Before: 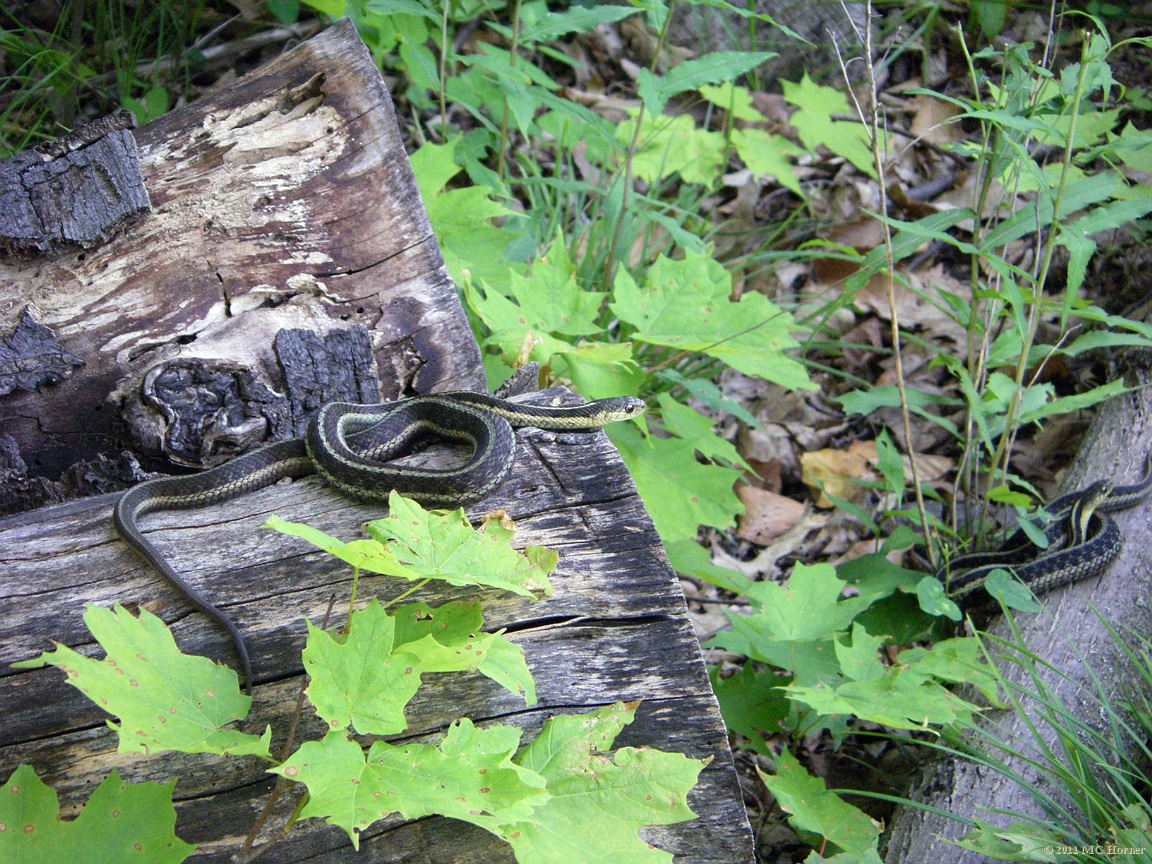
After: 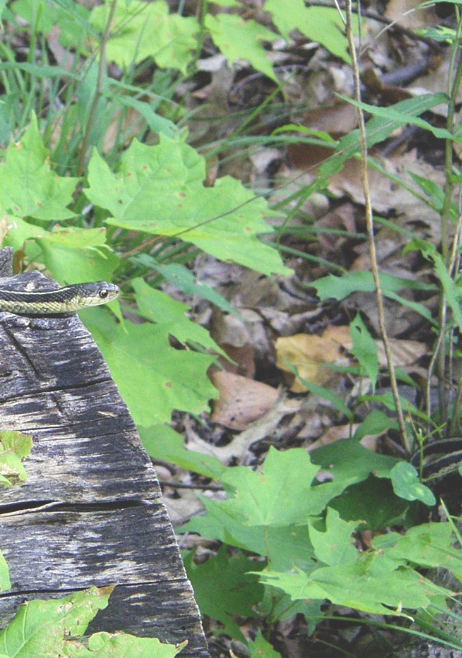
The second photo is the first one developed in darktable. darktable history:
crop: left 45.721%, top 13.393%, right 14.118%, bottom 10.01%
exposure: black level correction -0.03, compensate highlight preservation false
